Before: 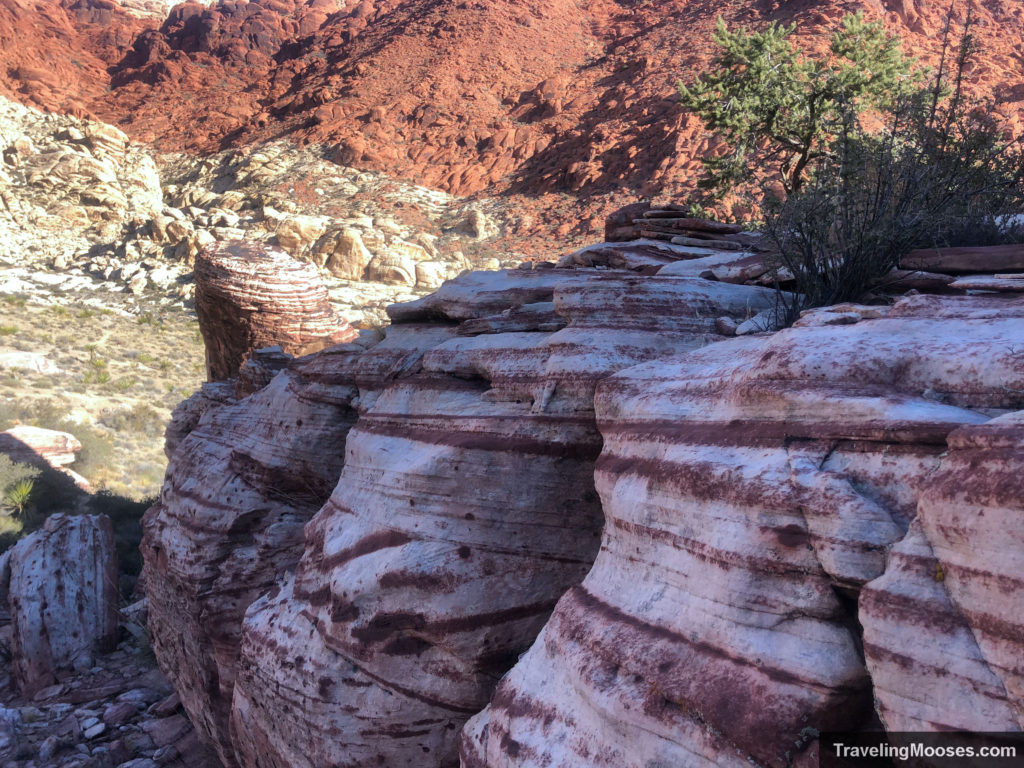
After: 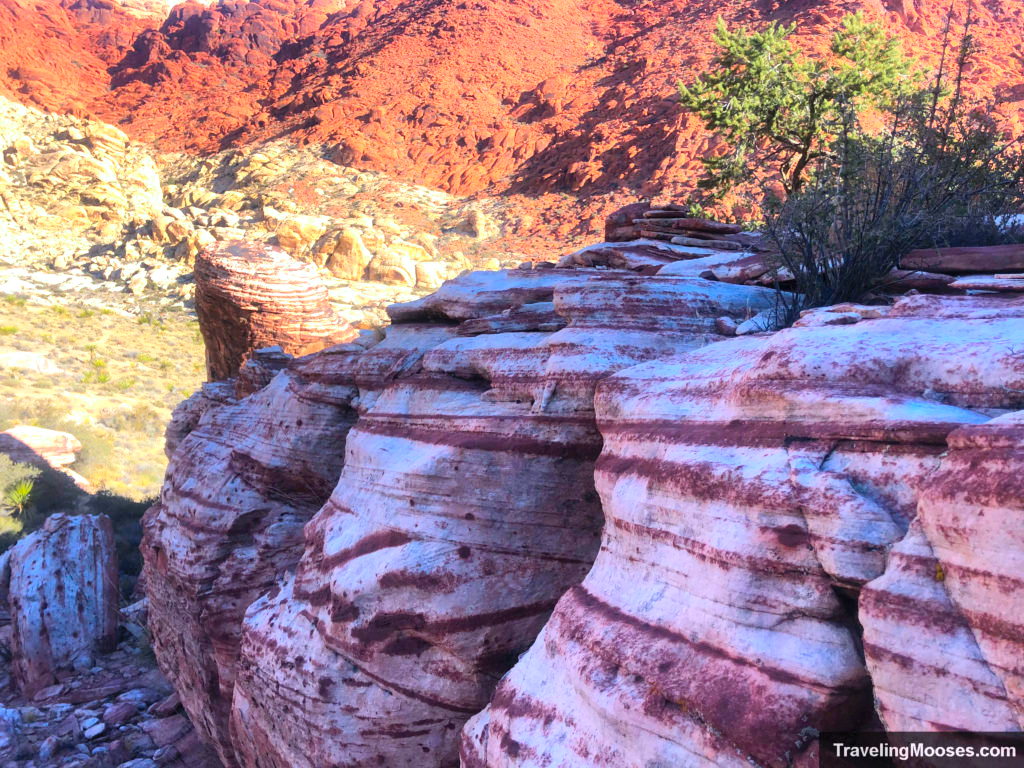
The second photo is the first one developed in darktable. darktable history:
contrast brightness saturation: contrast 0.2, brightness 0.2, saturation 0.8
exposure: exposure 0.197 EV, compensate highlight preservation false
